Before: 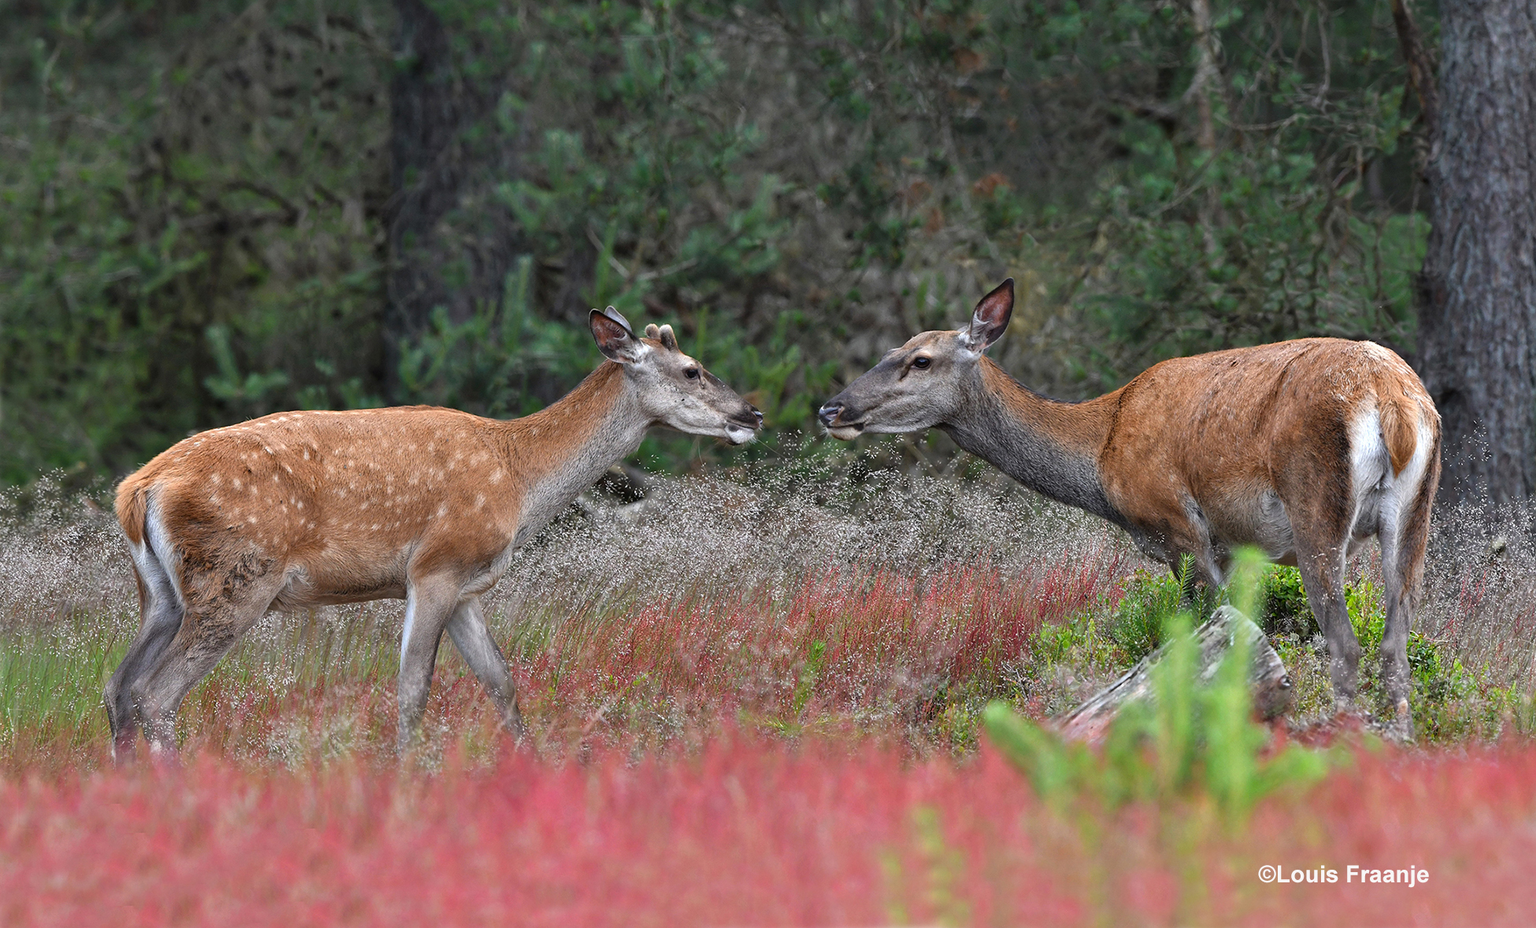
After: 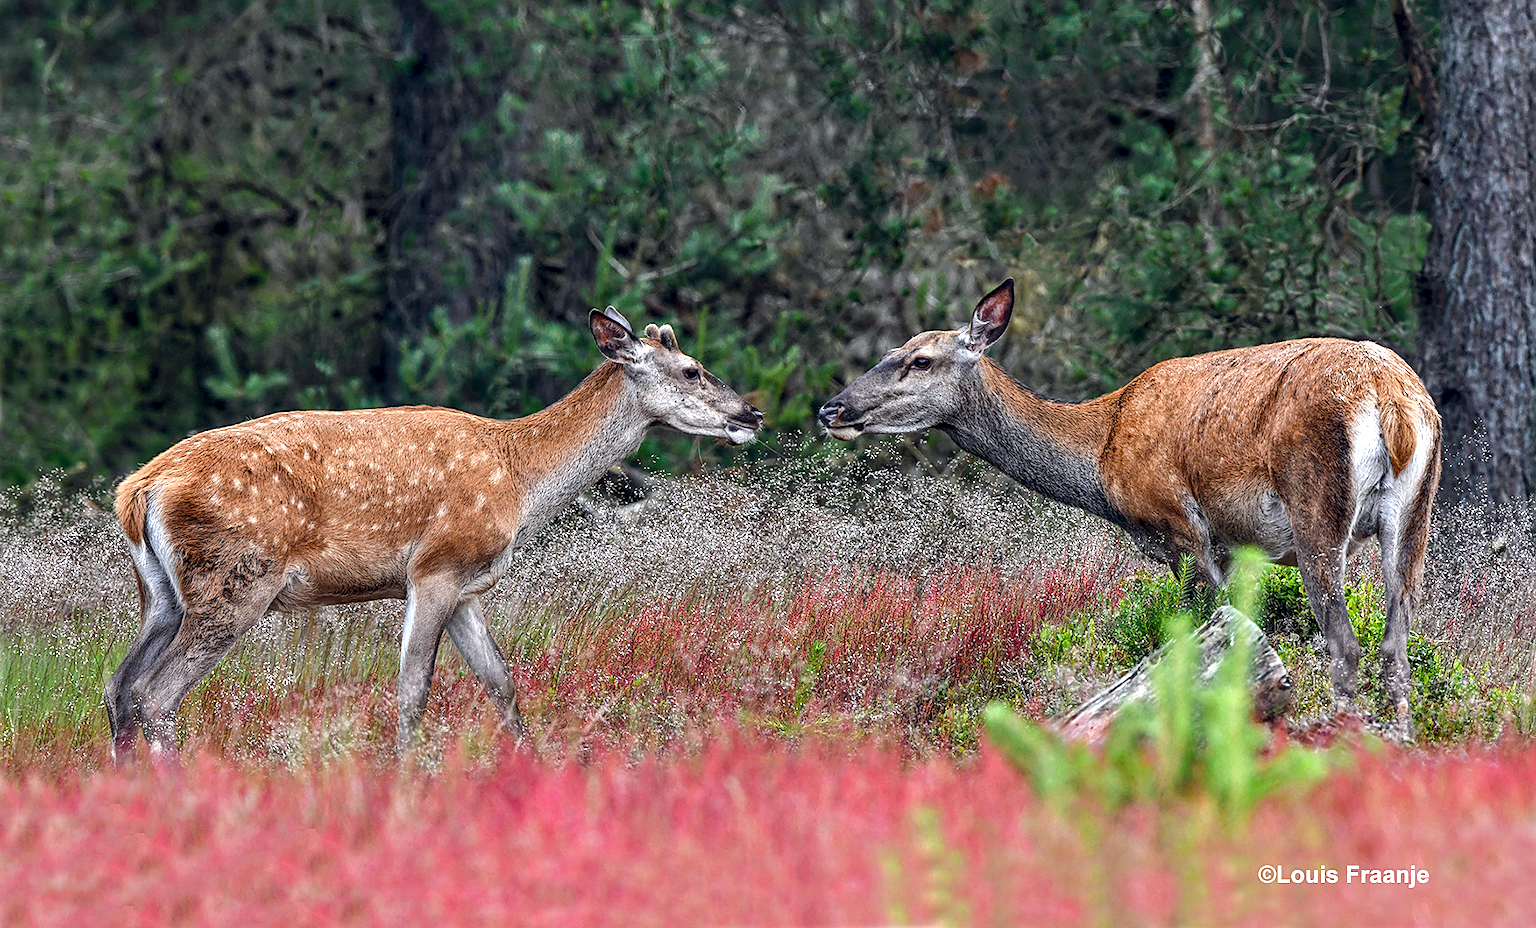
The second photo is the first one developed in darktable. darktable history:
sharpen: amount 0.495
local contrast: highlights 29%, detail 150%
color balance rgb: global offset › chroma 0.096%, global offset › hue 251.78°, perceptual saturation grading › global saturation 20%, perceptual saturation grading › highlights -25.665%, perceptual saturation grading › shadows 25.139%, perceptual brilliance grading › highlights 6.55%, perceptual brilliance grading › mid-tones 17.675%, perceptual brilliance grading › shadows -5.484%, global vibrance 9.81%
